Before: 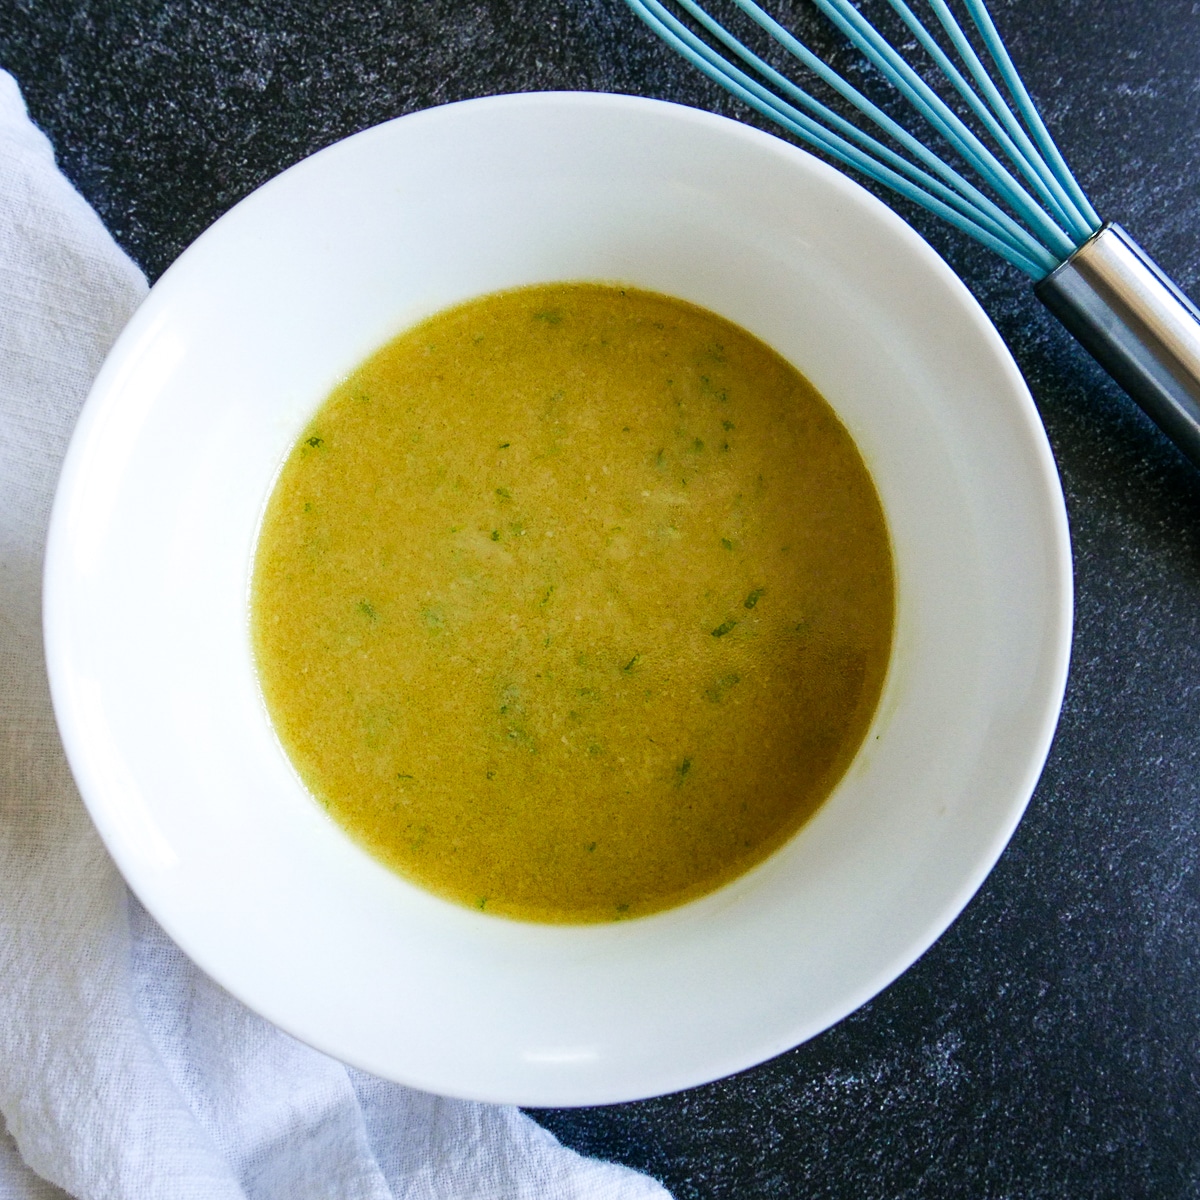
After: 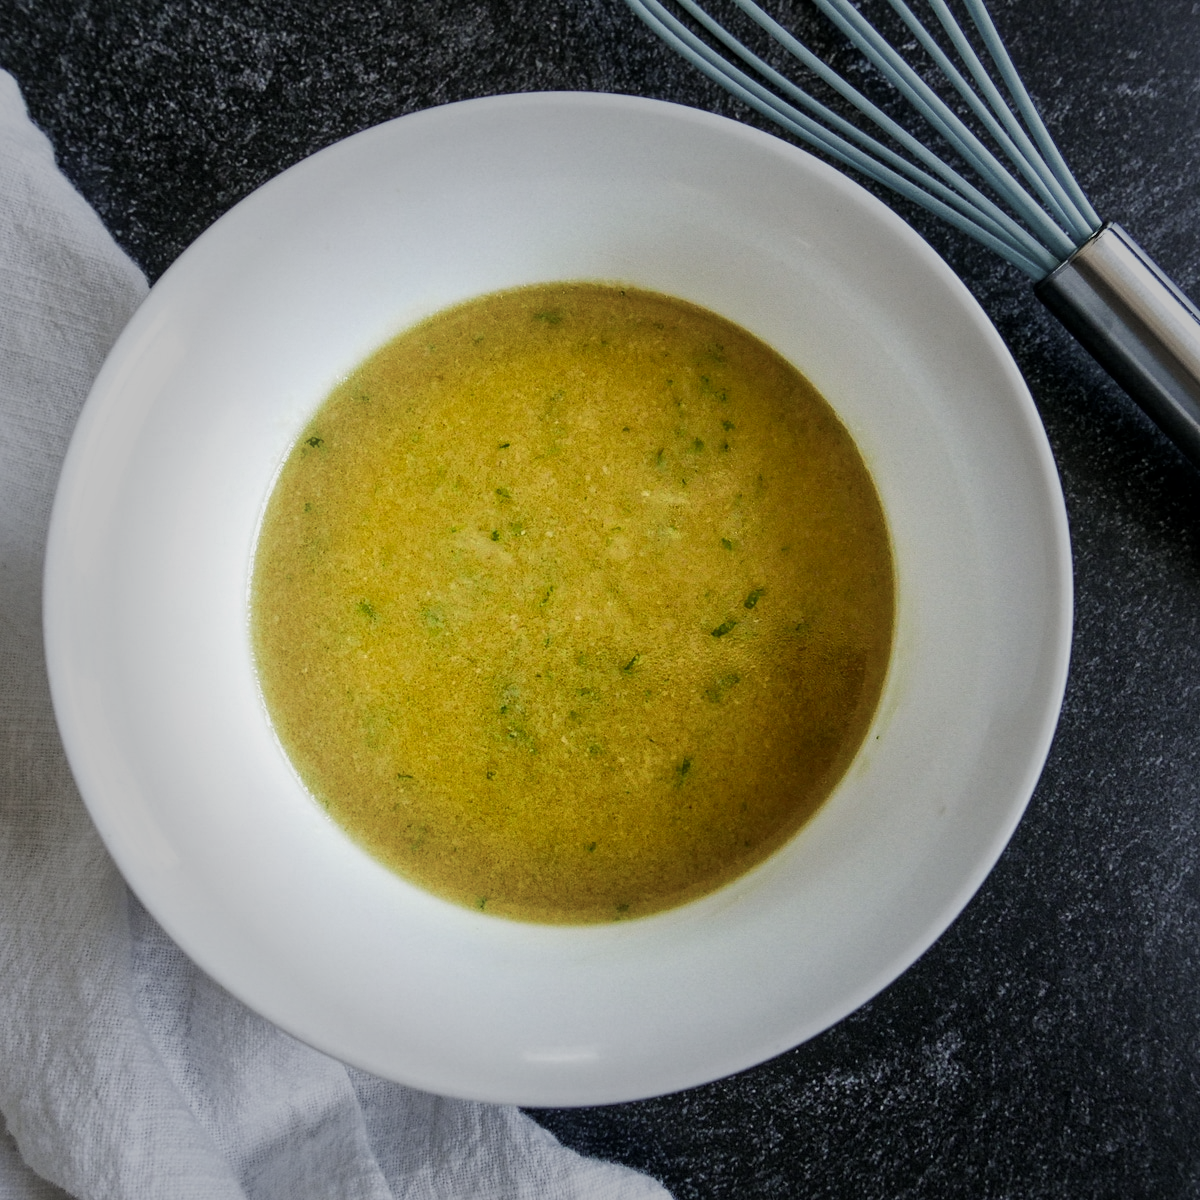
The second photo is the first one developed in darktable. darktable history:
vignetting: fall-off start 40.31%, fall-off radius 40.79%, unbound false
local contrast: mode bilateral grid, contrast 21, coarseness 50, detail 149%, midtone range 0.2
